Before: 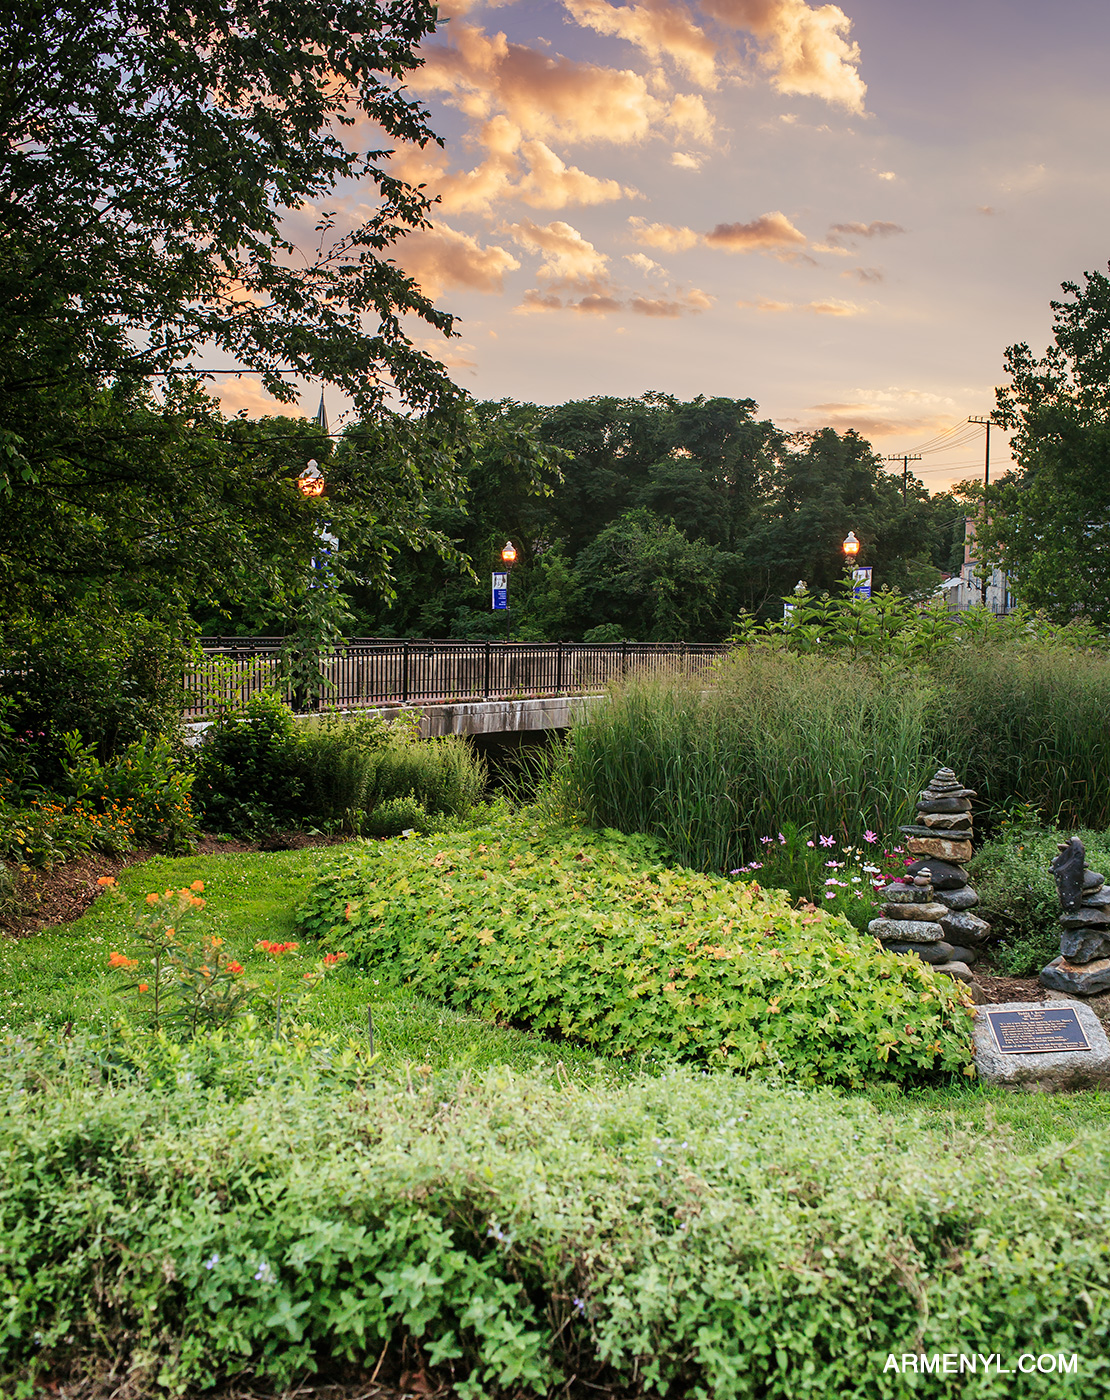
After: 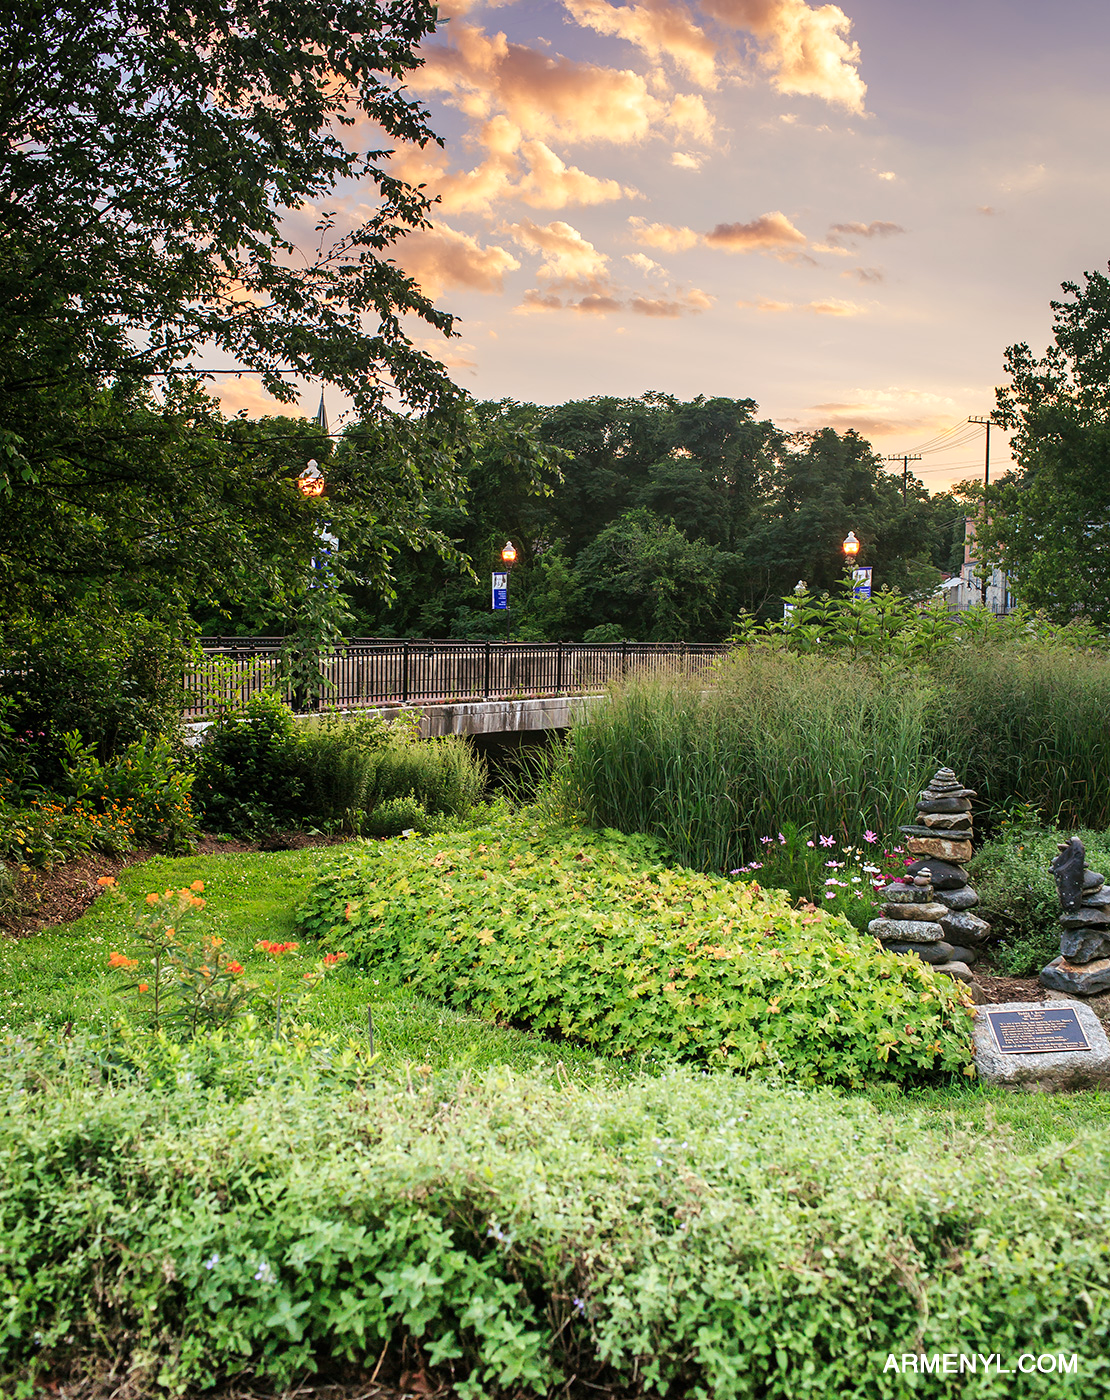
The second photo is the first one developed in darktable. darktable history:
exposure: exposure 0.226 EV, compensate highlight preservation false
